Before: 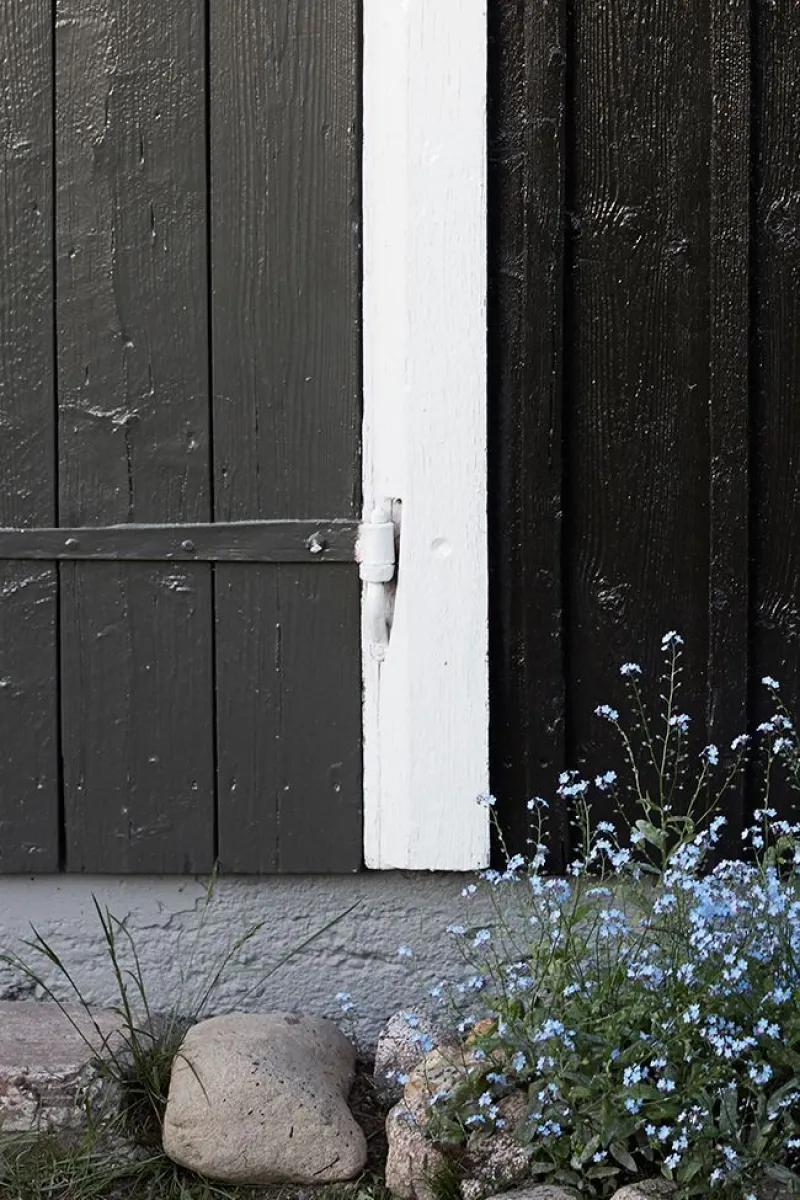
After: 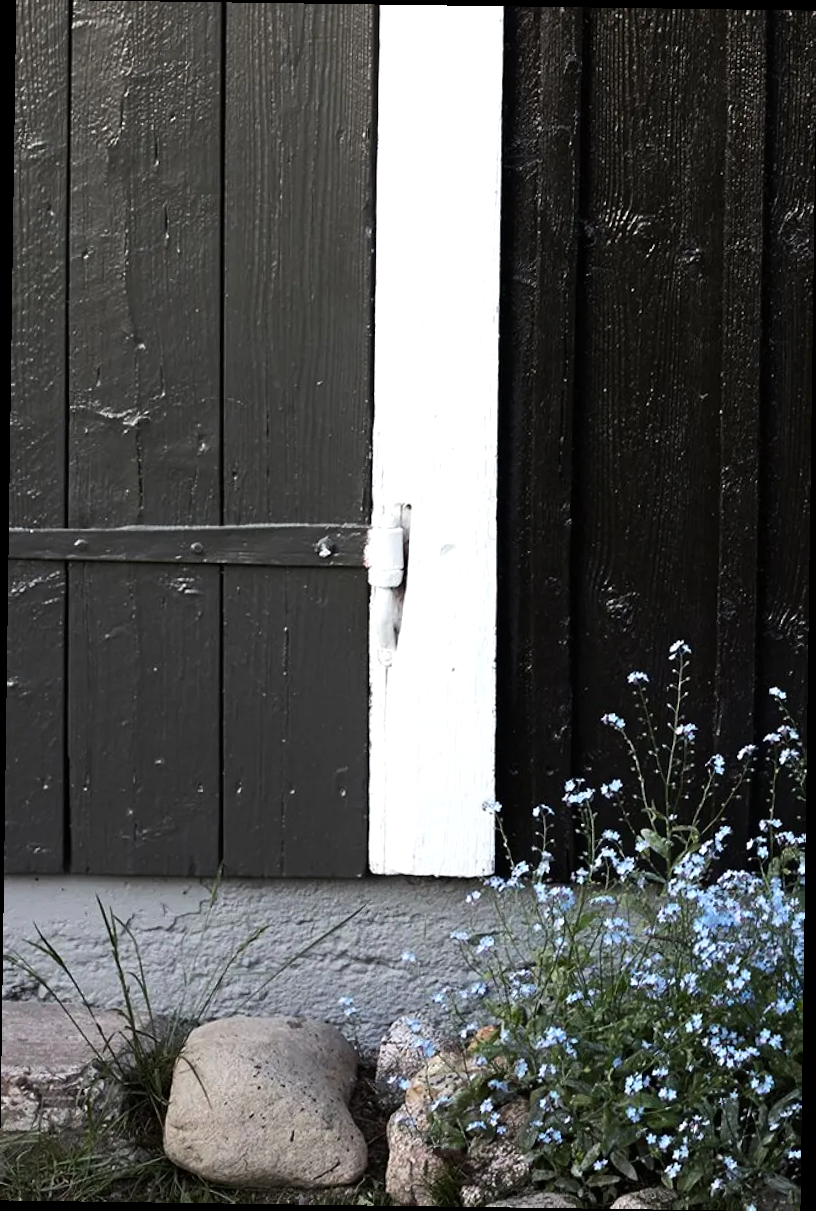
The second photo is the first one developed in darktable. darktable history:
rotate and perspective: rotation 0.8°, automatic cropping off
tone equalizer: -8 EV -0.417 EV, -7 EV -0.389 EV, -6 EV -0.333 EV, -5 EV -0.222 EV, -3 EV 0.222 EV, -2 EV 0.333 EV, -1 EV 0.389 EV, +0 EV 0.417 EV, edges refinement/feathering 500, mask exposure compensation -1.57 EV, preserve details no
